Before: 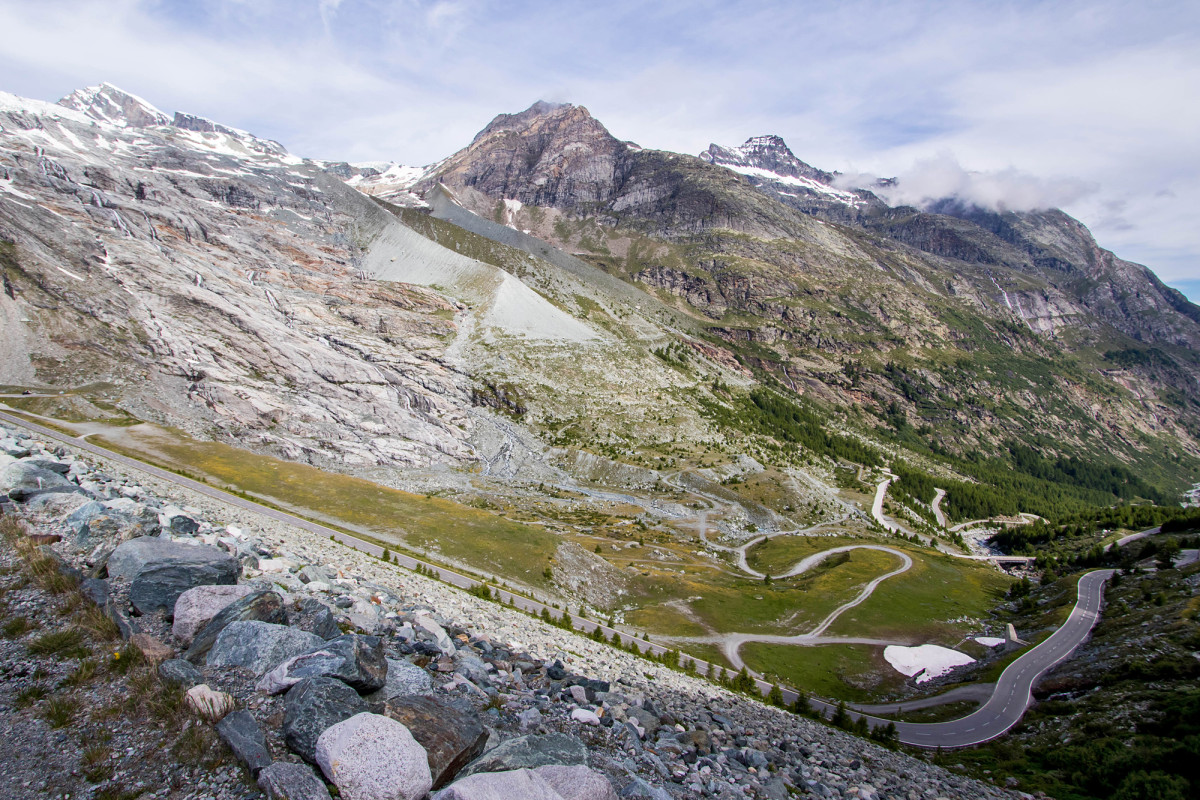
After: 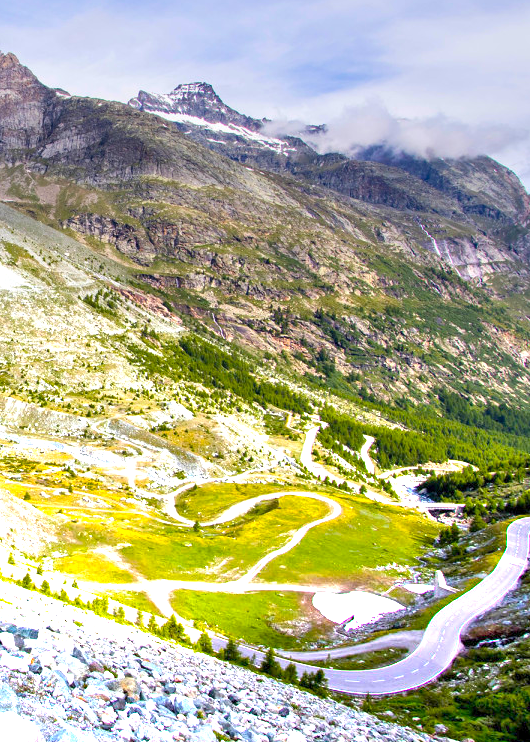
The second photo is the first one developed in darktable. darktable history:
crop: left 47.628%, top 6.643%, right 7.874%
color balance rgb: linear chroma grading › global chroma 15%, perceptual saturation grading › global saturation 30%
graduated density: density -3.9 EV
